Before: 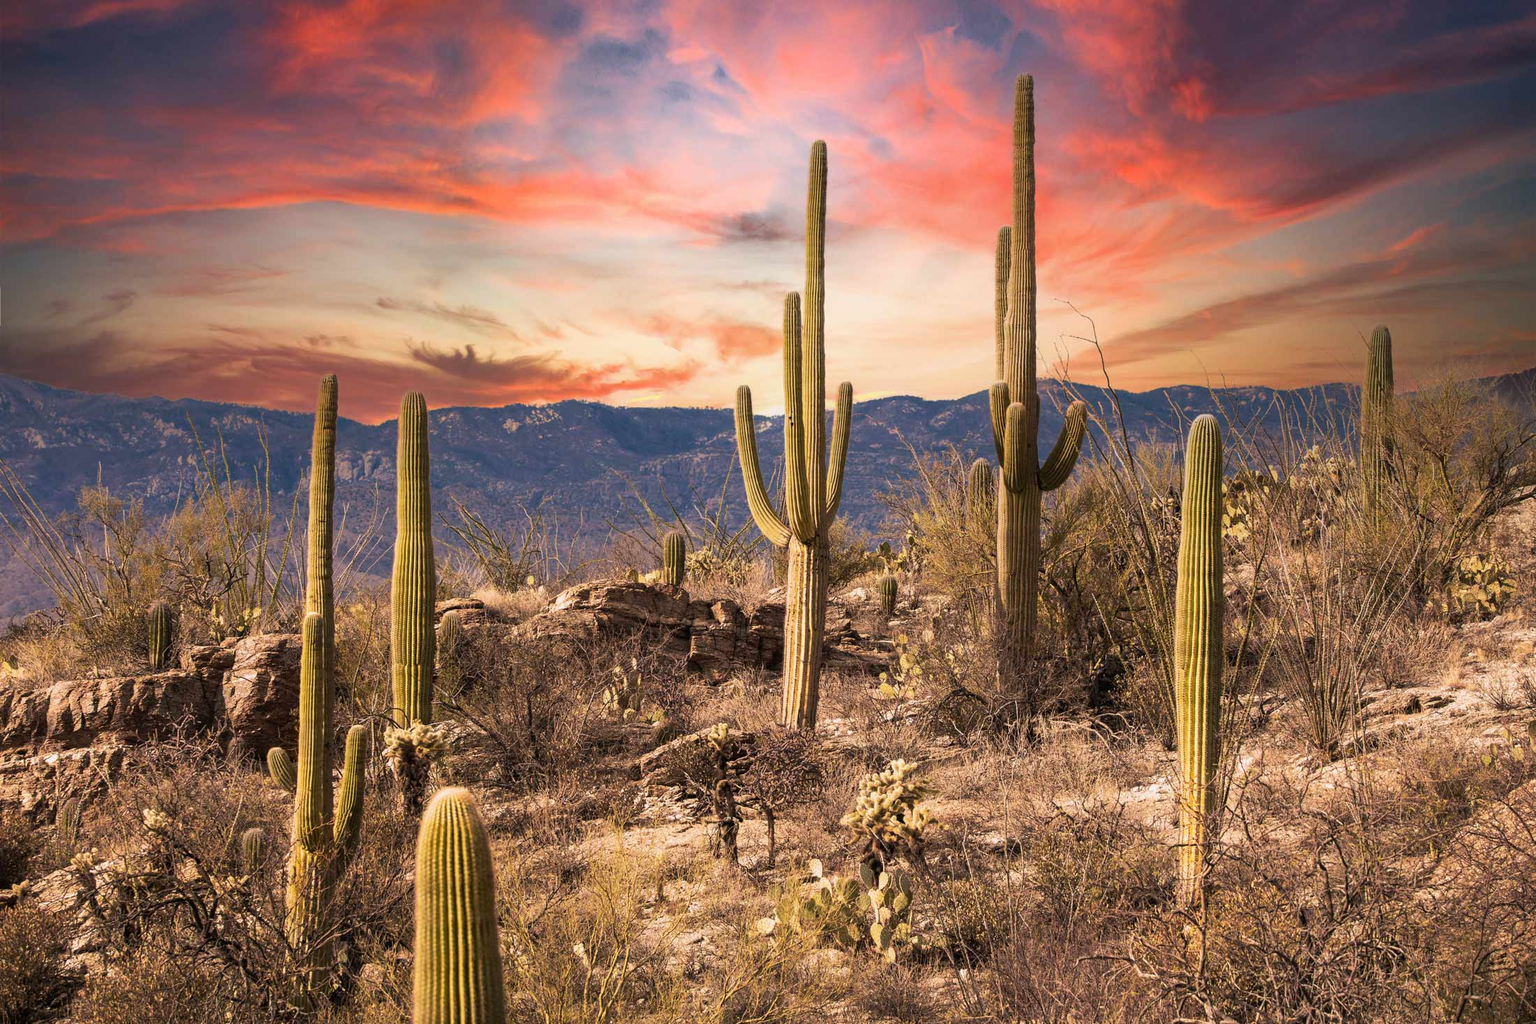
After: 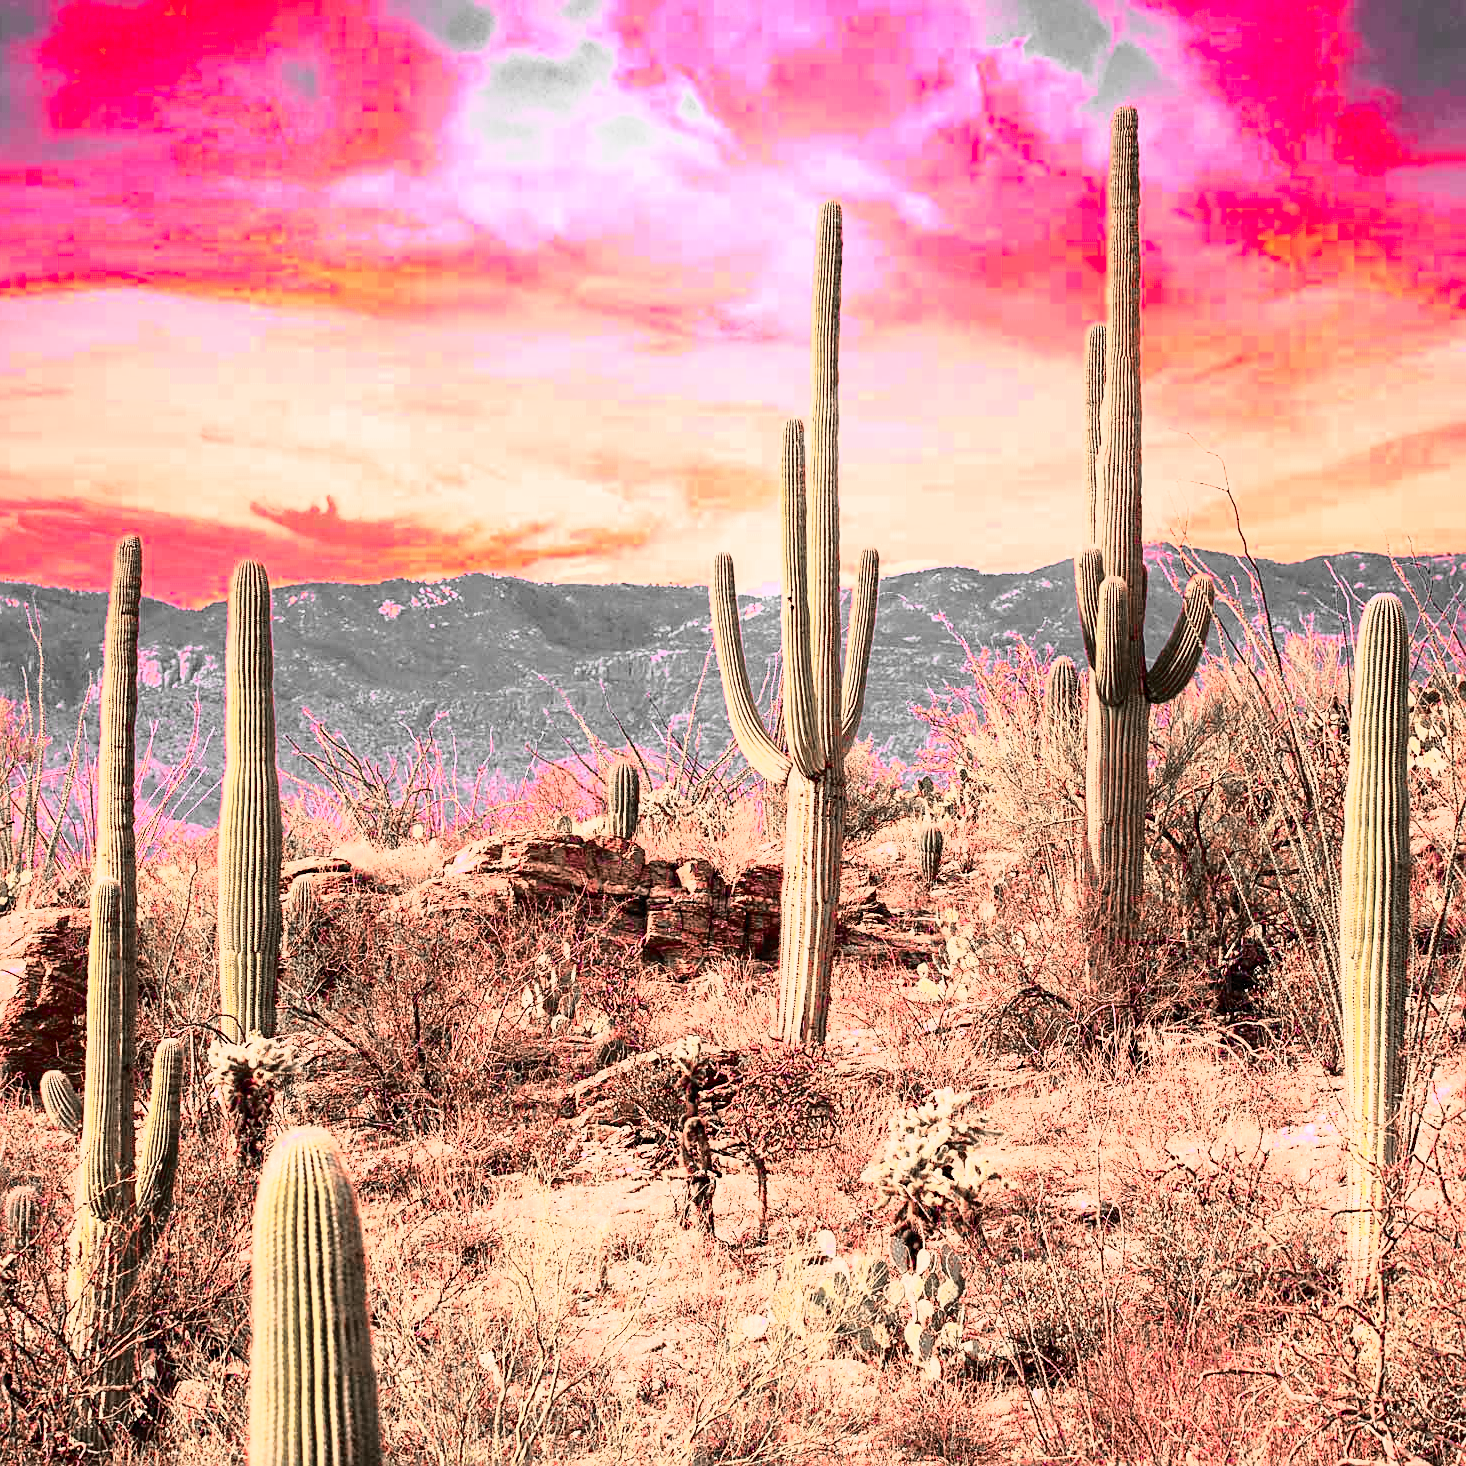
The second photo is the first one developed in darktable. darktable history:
base curve: curves: ch0 [(0, 0) (0.018, 0.026) (0.143, 0.37) (0.33, 0.731) (0.458, 0.853) (0.735, 0.965) (0.905, 0.986) (1, 1)]
tone curve: curves: ch0 [(0, 0) (0.105, 0.068) (0.195, 0.162) (0.283, 0.283) (0.384, 0.404) (0.485, 0.531) (0.638, 0.681) (0.795, 0.879) (1, 0.977)]; ch1 [(0, 0) (0.161, 0.092) (0.35, 0.33) (0.379, 0.401) (0.456, 0.469) (0.504, 0.5) (0.512, 0.514) (0.58, 0.597) (0.635, 0.646) (1, 1)]; ch2 [(0, 0) (0.371, 0.362) (0.437, 0.437) (0.5, 0.5) (0.53, 0.523) (0.56, 0.58) (0.622, 0.606) (1, 1)], color space Lab, independent channels, preserve colors none
white balance: red 1.05, blue 1.072
color zones: curves: ch1 [(0, 0.831) (0.08, 0.771) (0.157, 0.268) (0.241, 0.207) (0.562, -0.005) (0.714, -0.013) (0.876, 0.01) (1, 0.831)]
color balance: output saturation 120%
sharpen: on, module defaults
crop and rotate: left 15.546%, right 17.787%
